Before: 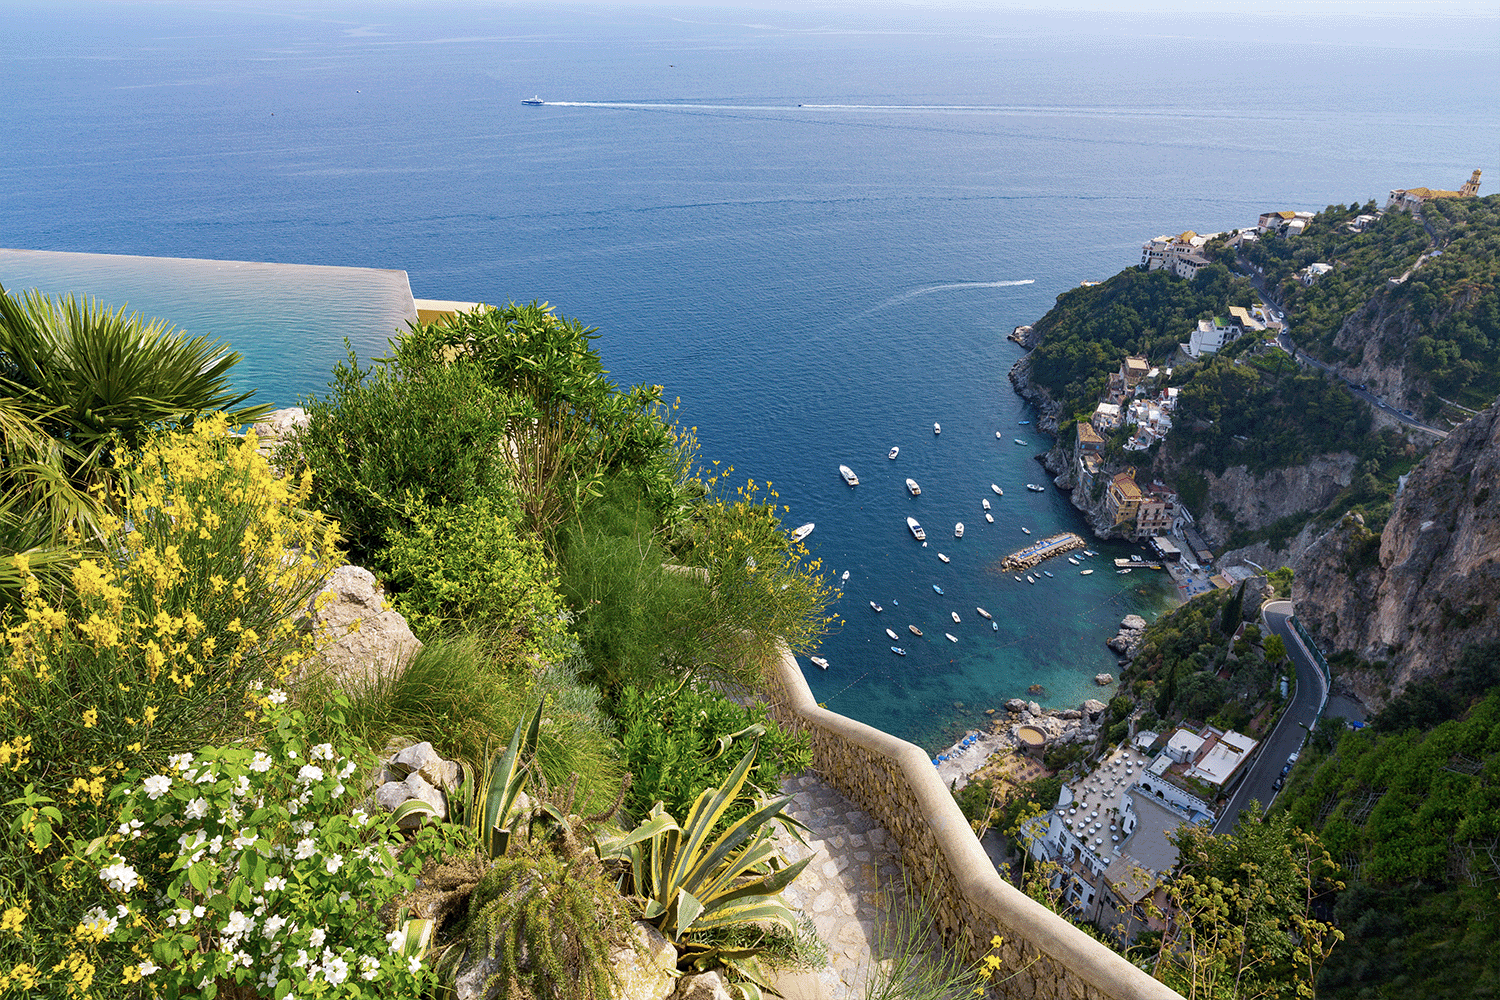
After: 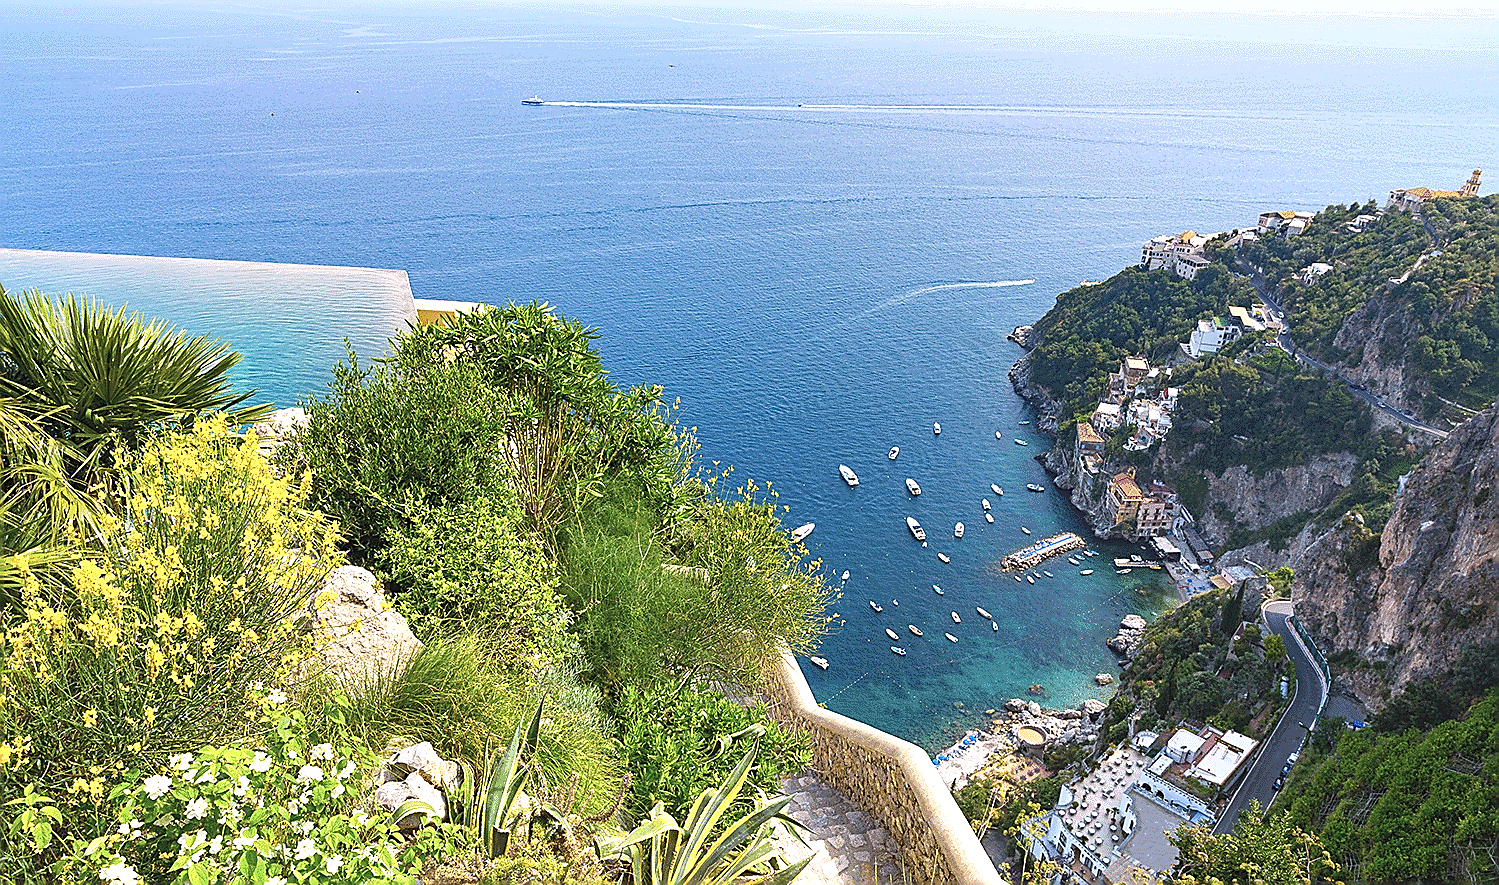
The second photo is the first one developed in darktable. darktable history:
crop and rotate: top 0%, bottom 11.49%
sharpen: radius 1.4, amount 1.25, threshold 0.7
graduated density: on, module defaults
exposure: black level correction -0.005, exposure 1.002 EV, compensate highlight preservation false
